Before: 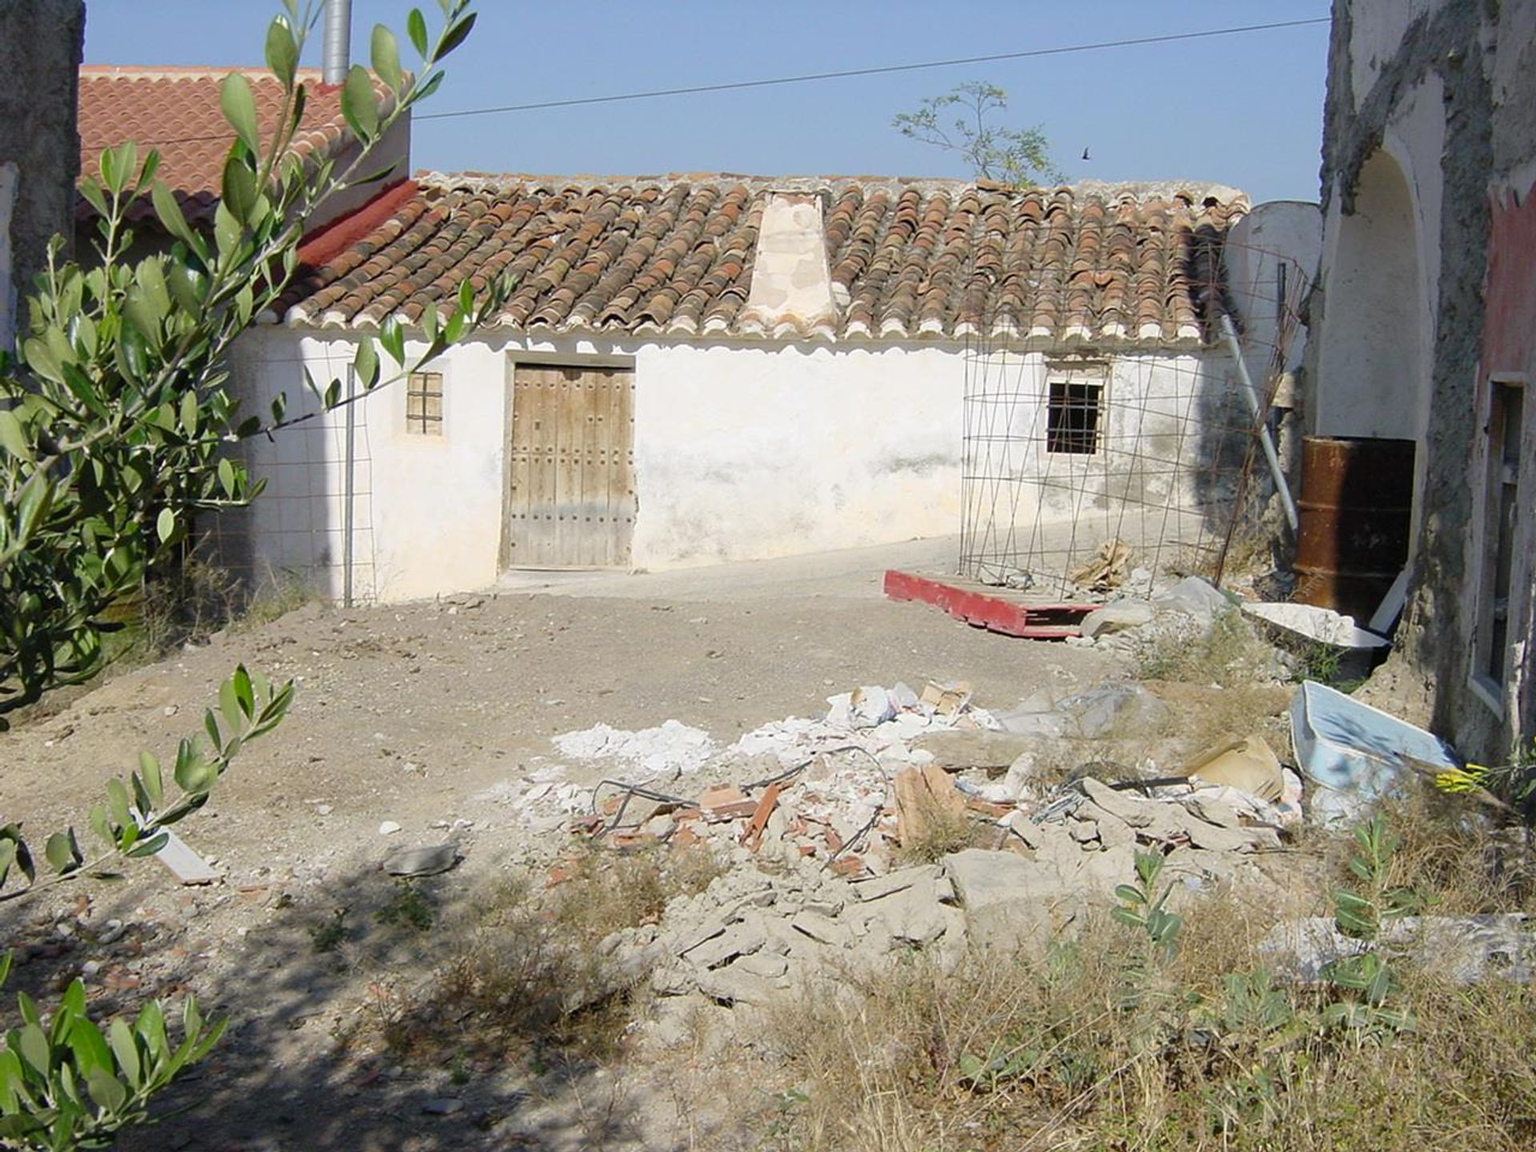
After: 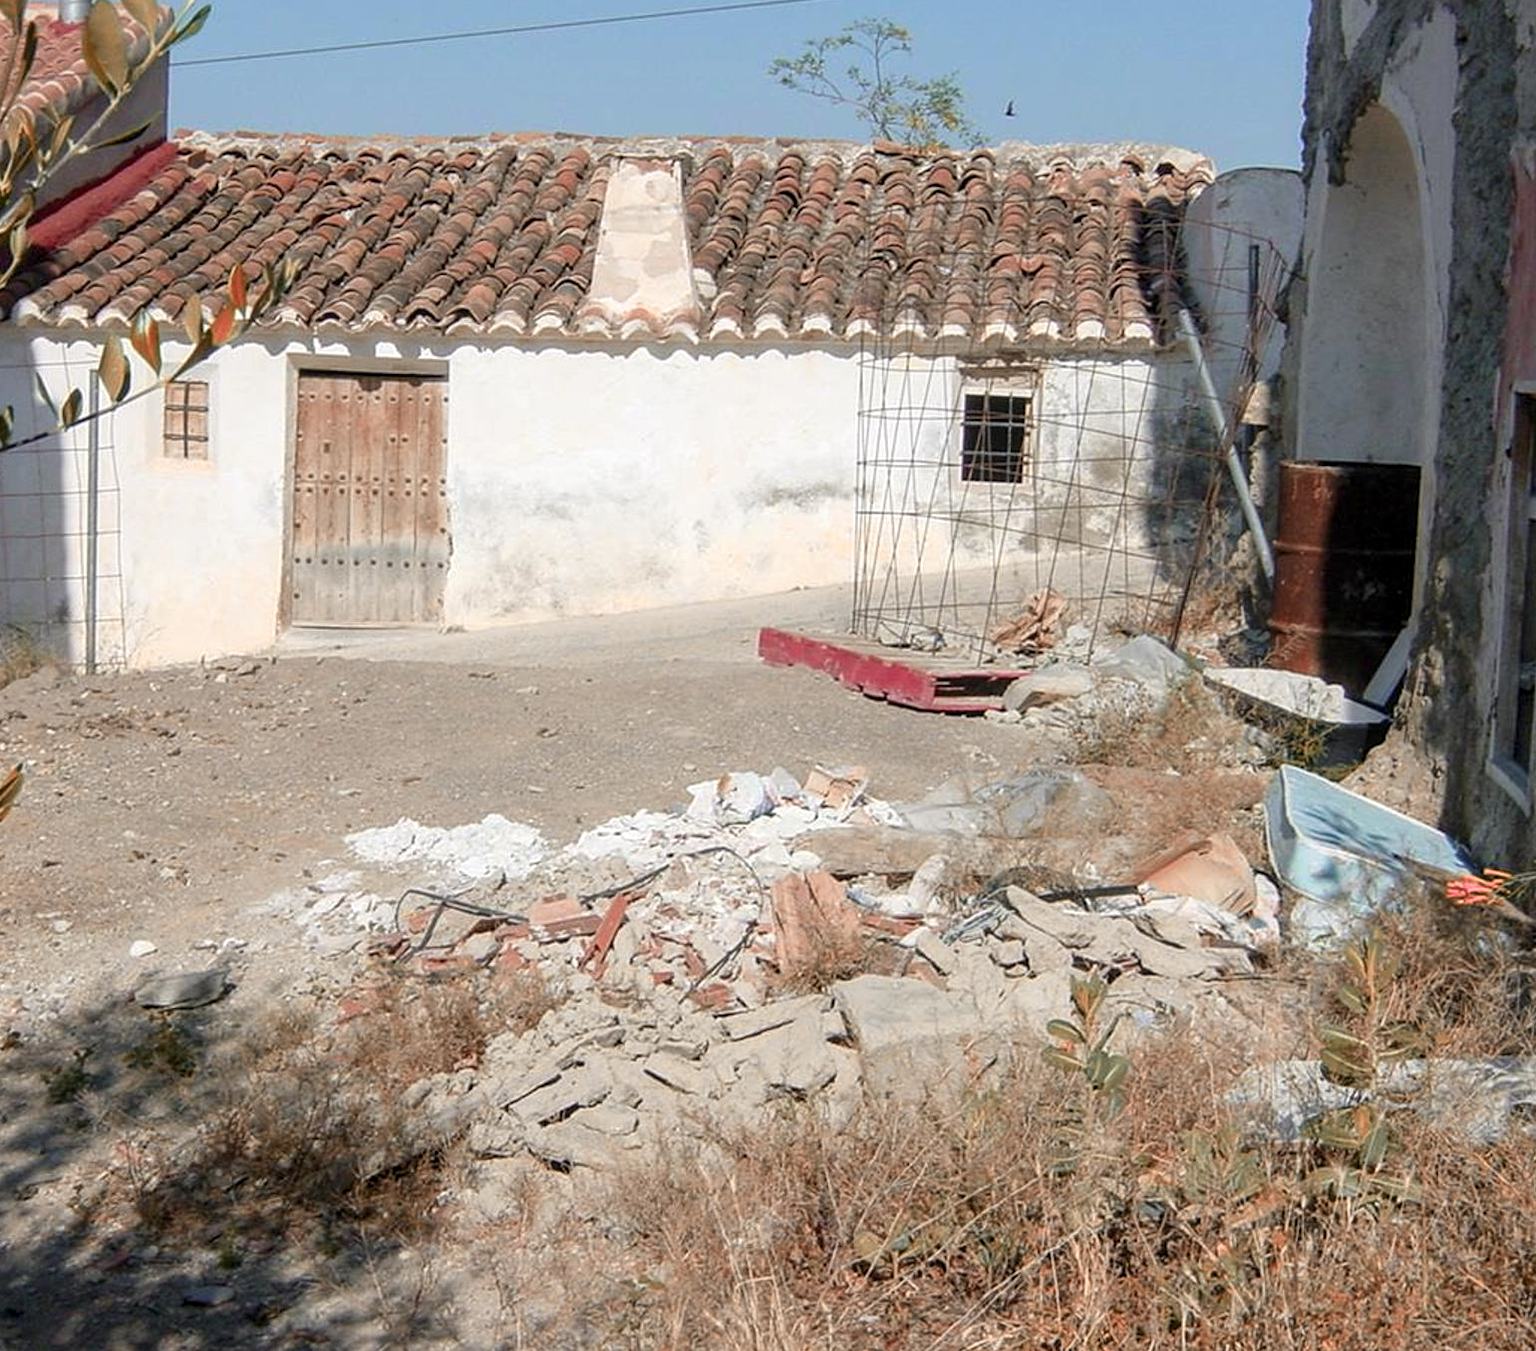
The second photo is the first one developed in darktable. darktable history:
local contrast: on, module defaults
color zones: curves: ch2 [(0, 0.488) (0.143, 0.417) (0.286, 0.212) (0.429, 0.179) (0.571, 0.154) (0.714, 0.415) (0.857, 0.495) (1, 0.488)]
crop and rotate: left 17.959%, top 5.771%, right 1.742%
